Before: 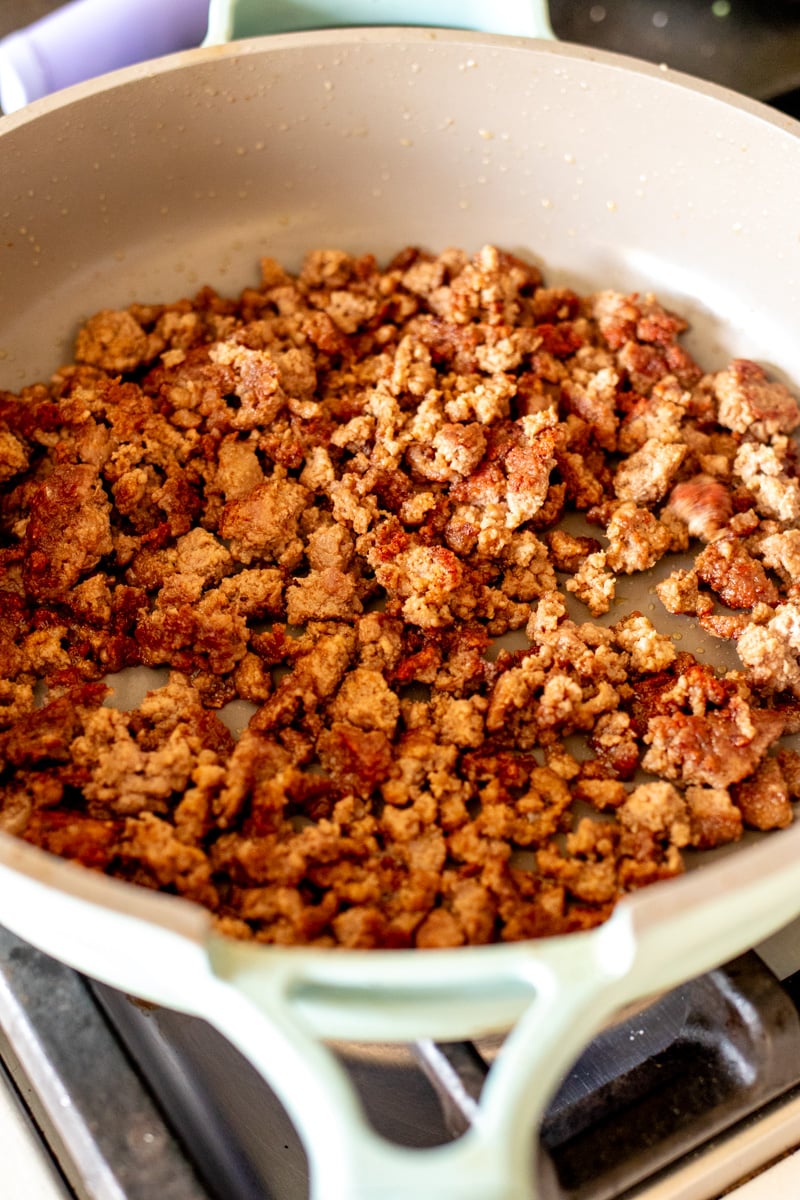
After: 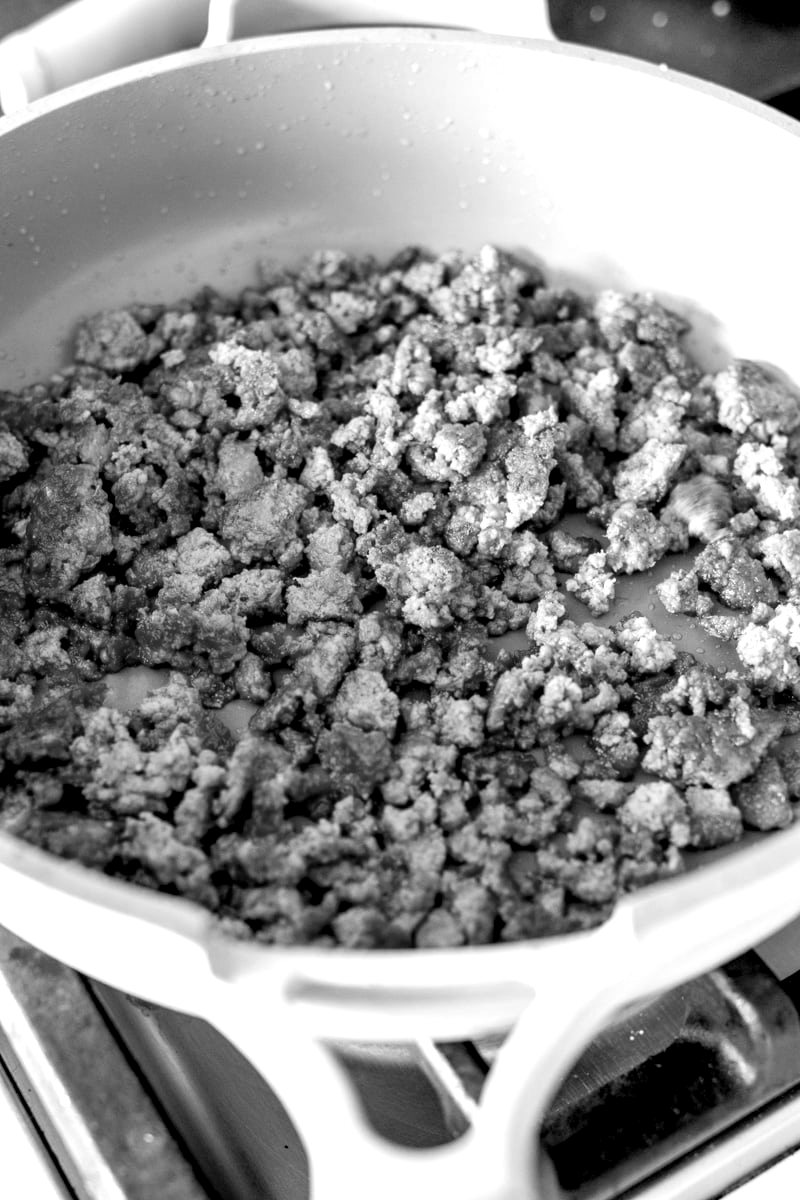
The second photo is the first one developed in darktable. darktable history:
monochrome: on, module defaults
exposure: black level correction 0.005, exposure 0.417 EV, compensate highlight preservation false
